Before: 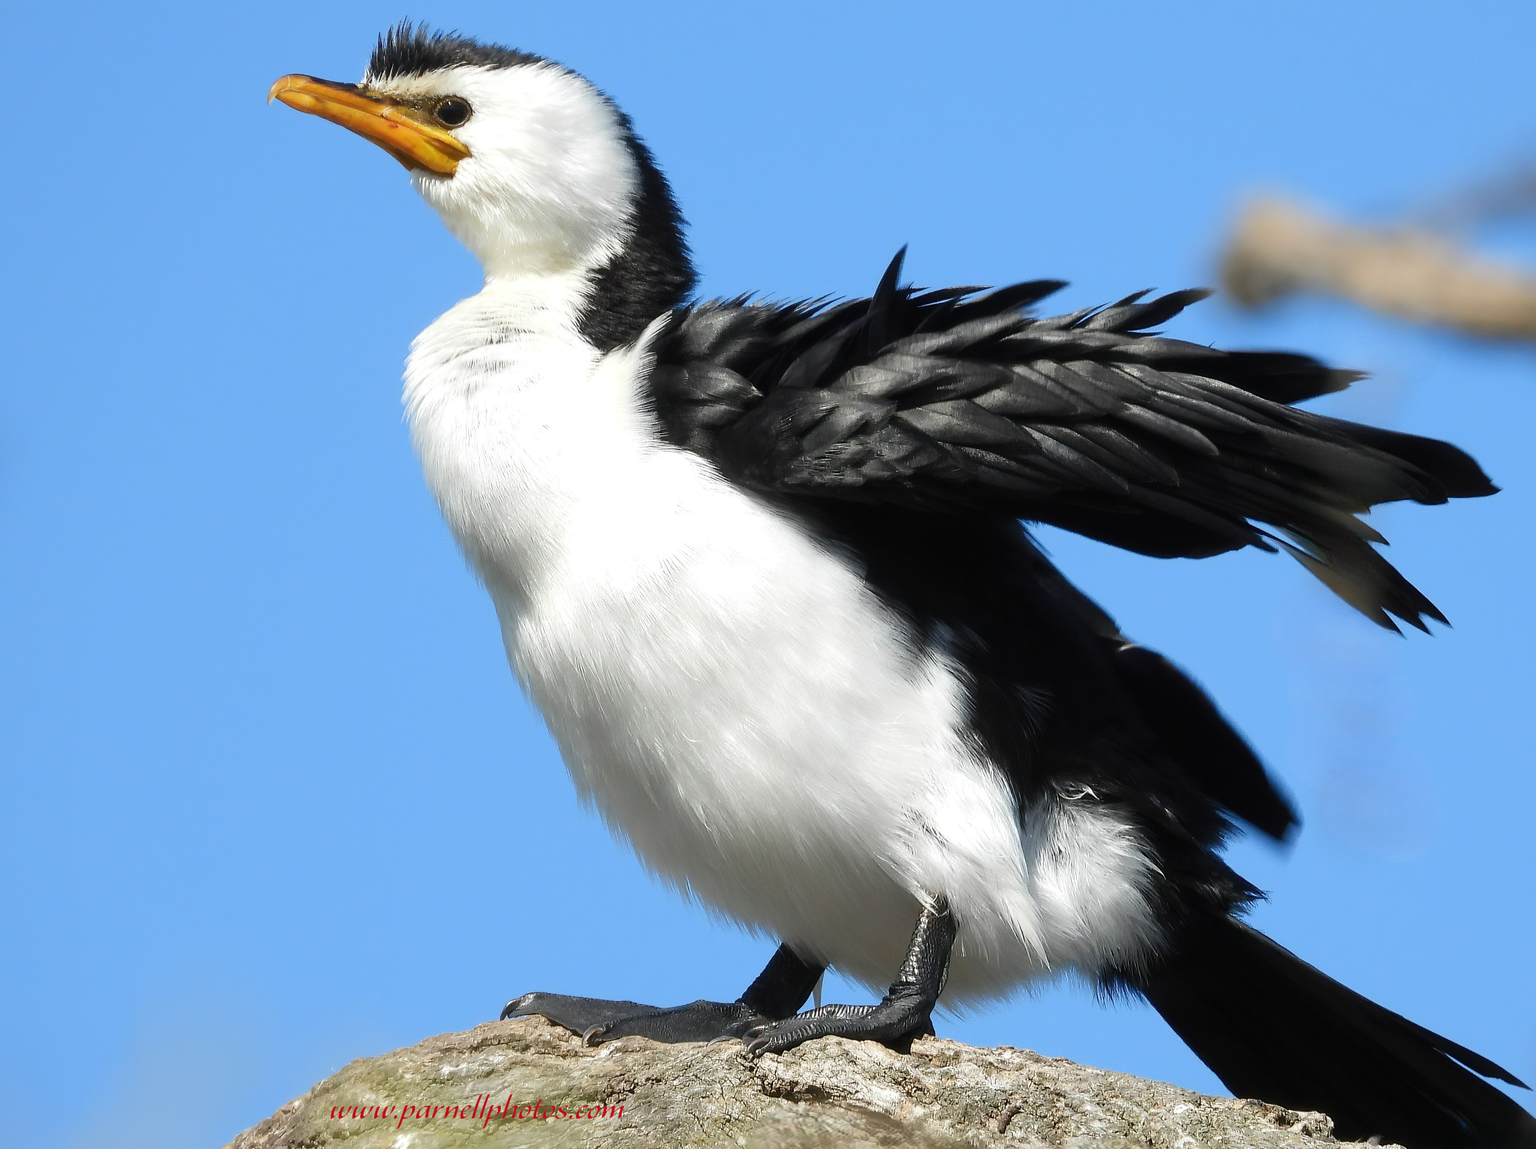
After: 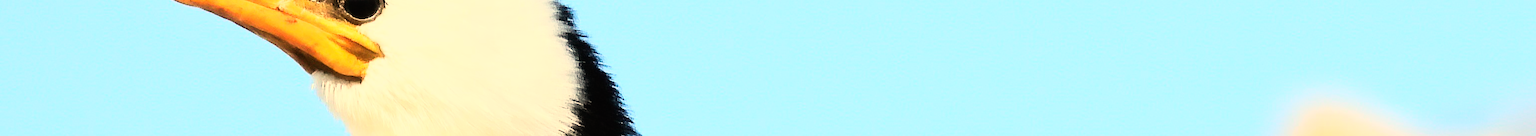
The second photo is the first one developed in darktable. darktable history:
white balance: red 1.138, green 0.996, blue 0.812
rgb curve: curves: ch0 [(0, 0) (0.21, 0.15) (0.24, 0.21) (0.5, 0.75) (0.75, 0.96) (0.89, 0.99) (1, 1)]; ch1 [(0, 0.02) (0.21, 0.13) (0.25, 0.2) (0.5, 0.67) (0.75, 0.9) (0.89, 0.97) (1, 1)]; ch2 [(0, 0.02) (0.21, 0.13) (0.25, 0.2) (0.5, 0.67) (0.75, 0.9) (0.89, 0.97) (1, 1)], compensate middle gray true
crop and rotate: left 9.644%, top 9.491%, right 6.021%, bottom 80.509%
